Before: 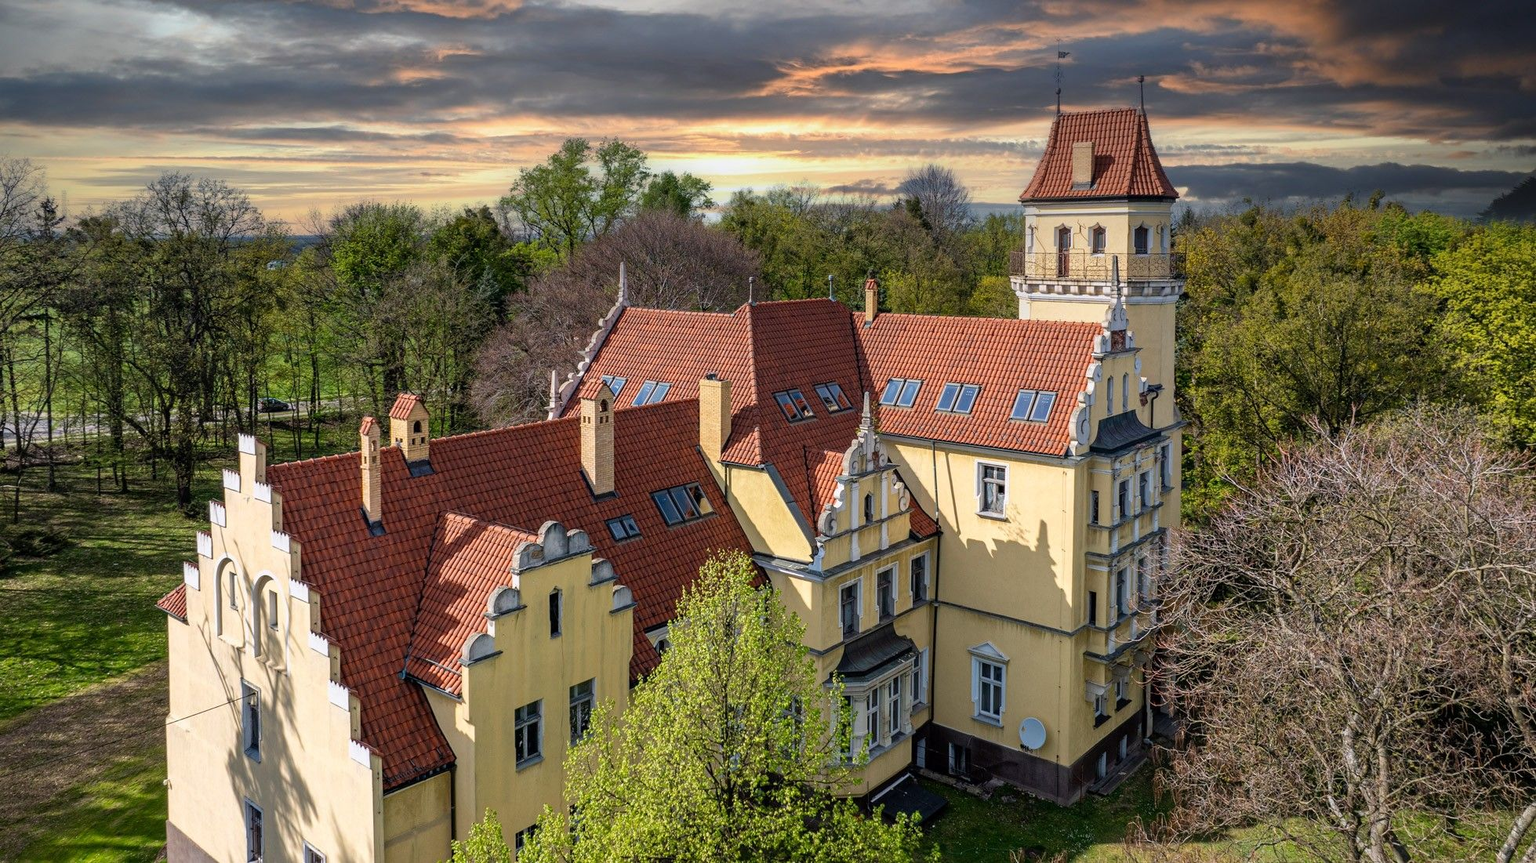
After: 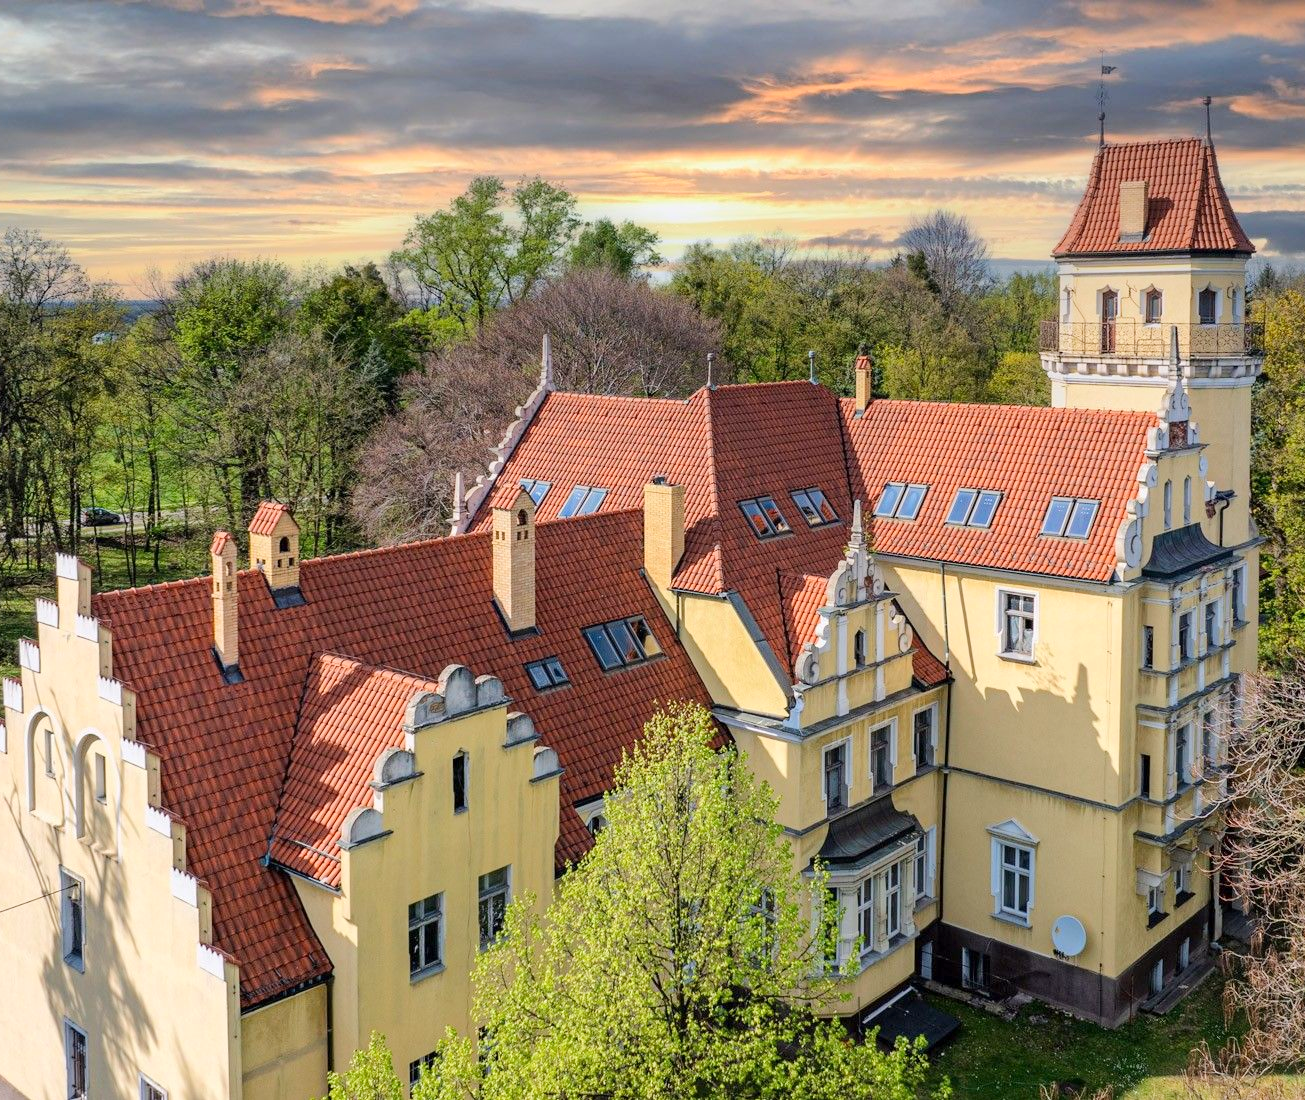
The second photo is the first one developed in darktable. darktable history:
crop and rotate: left 12.679%, right 20.661%
base curve: curves: ch0 [(0, 0) (0.158, 0.273) (0.879, 0.895) (1, 1)]
